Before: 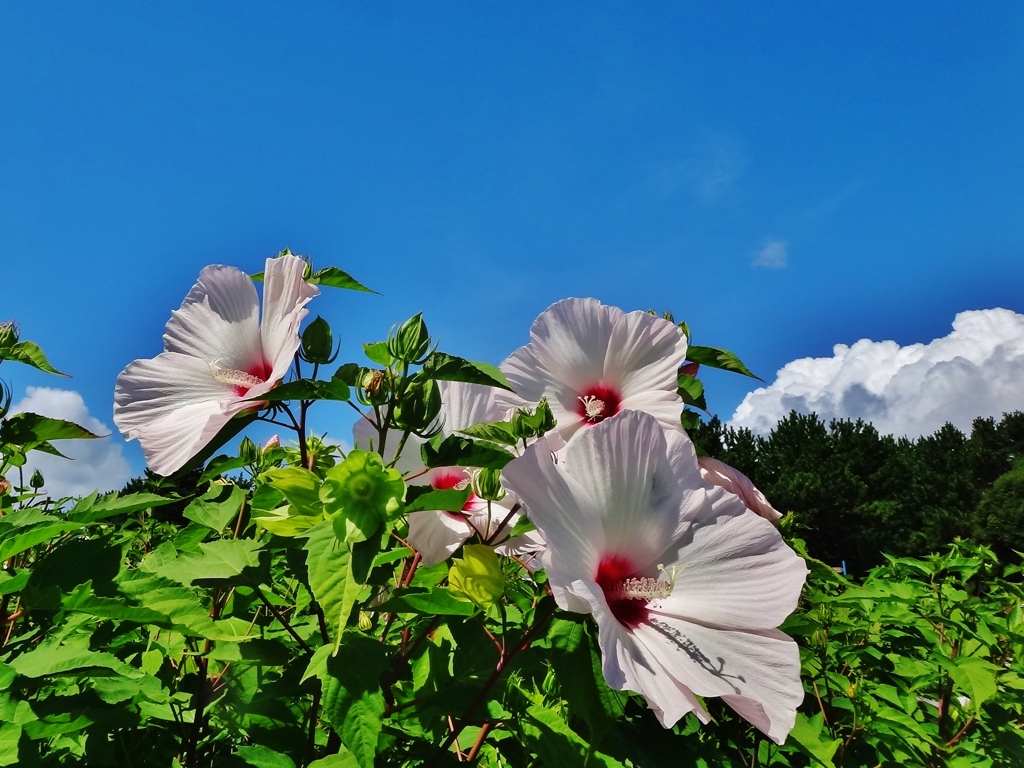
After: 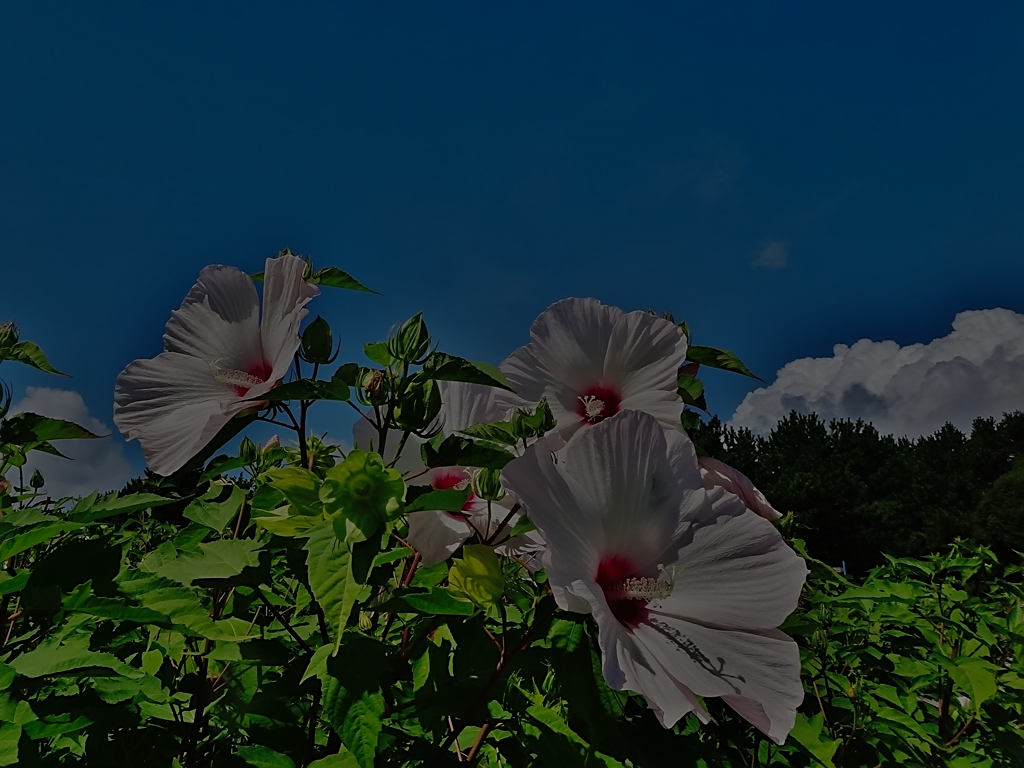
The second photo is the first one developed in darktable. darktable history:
sharpen: on, module defaults
shadows and highlights: white point adjustment 0.1, highlights -70, soften with gaussian
tone equalizer: -8 EV -2 EV, -7 EV -2 EV, -6 EV -2 EV, -5 EV -2 EV, -4 EV -2 EV, -3 EV -2 EV, -2 EV -2 EV, -1 EV -1.63 EV, +0 EV -2 EV
